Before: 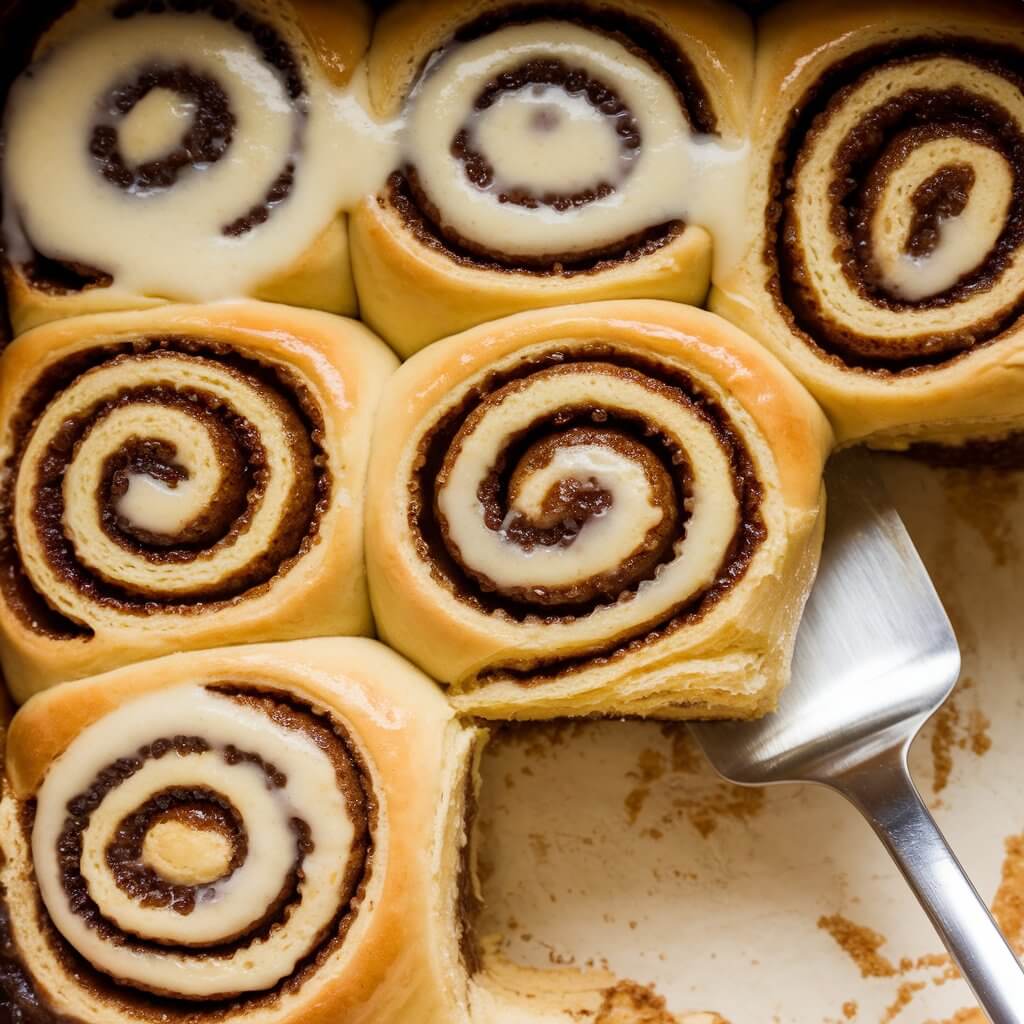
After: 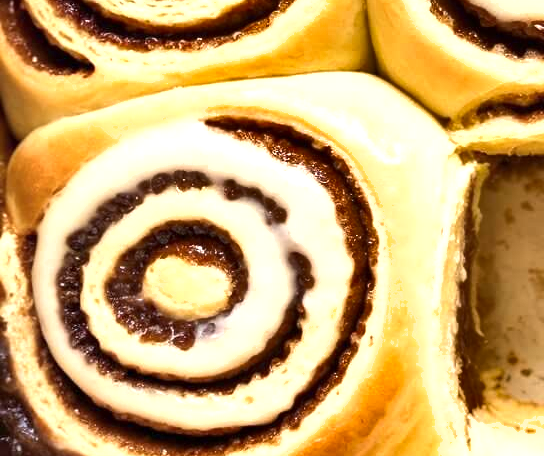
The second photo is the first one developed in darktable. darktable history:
shadows and highlights: low approximation 0.01, soften with gaussian
exposure: exposure 1.001 EV, compensate highlight preservation false
crop and rotate: top 55.251%, right 46.839%, bottom 0.15%
contrast brightness saturation: saturation -0.083
